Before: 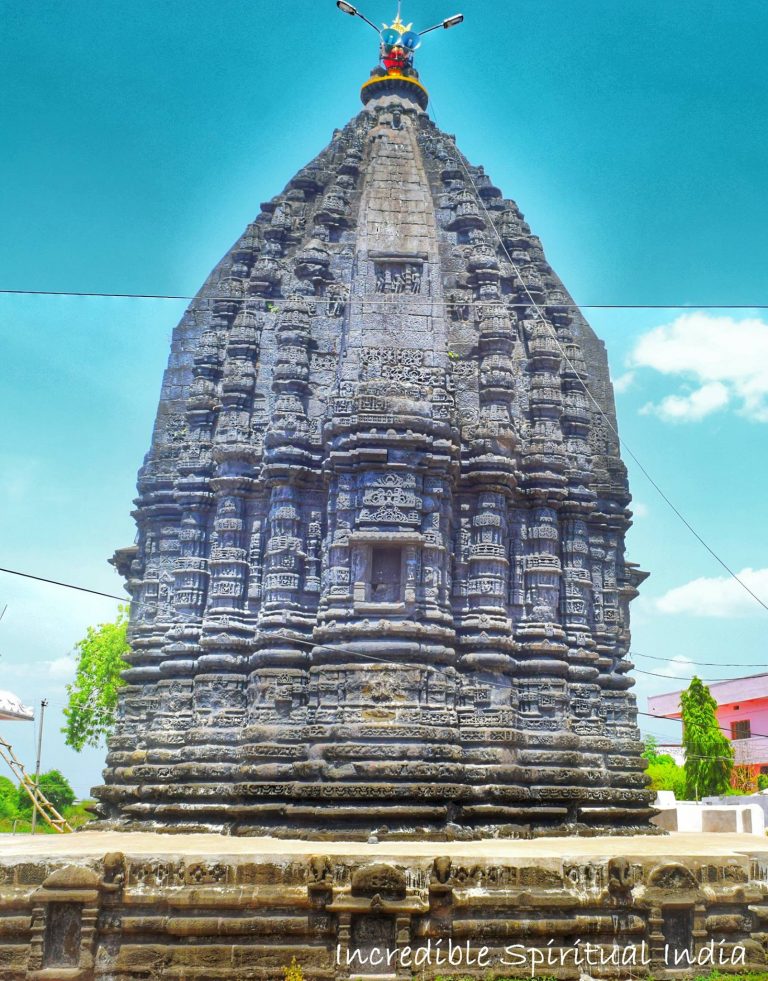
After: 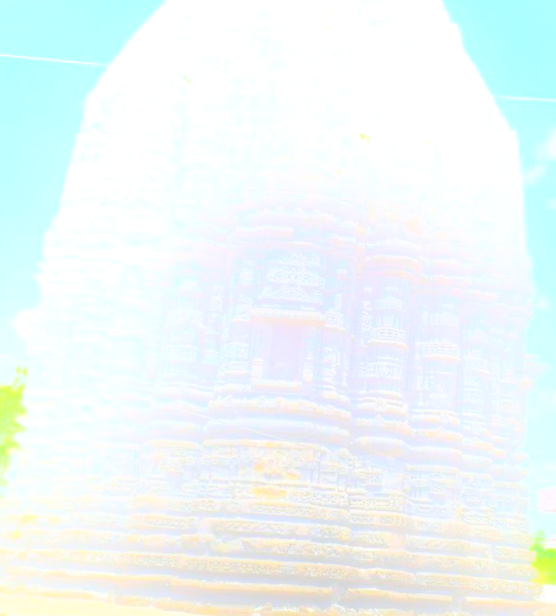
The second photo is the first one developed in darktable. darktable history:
crop and rotate: angle -3.37°, left 9.79%, top 20.73%, right 12.42%, bottom 11.82%
levels: mode automatic
bloom: size 25%, threshold 5%, strength 90%
local contrast: detail 110%
